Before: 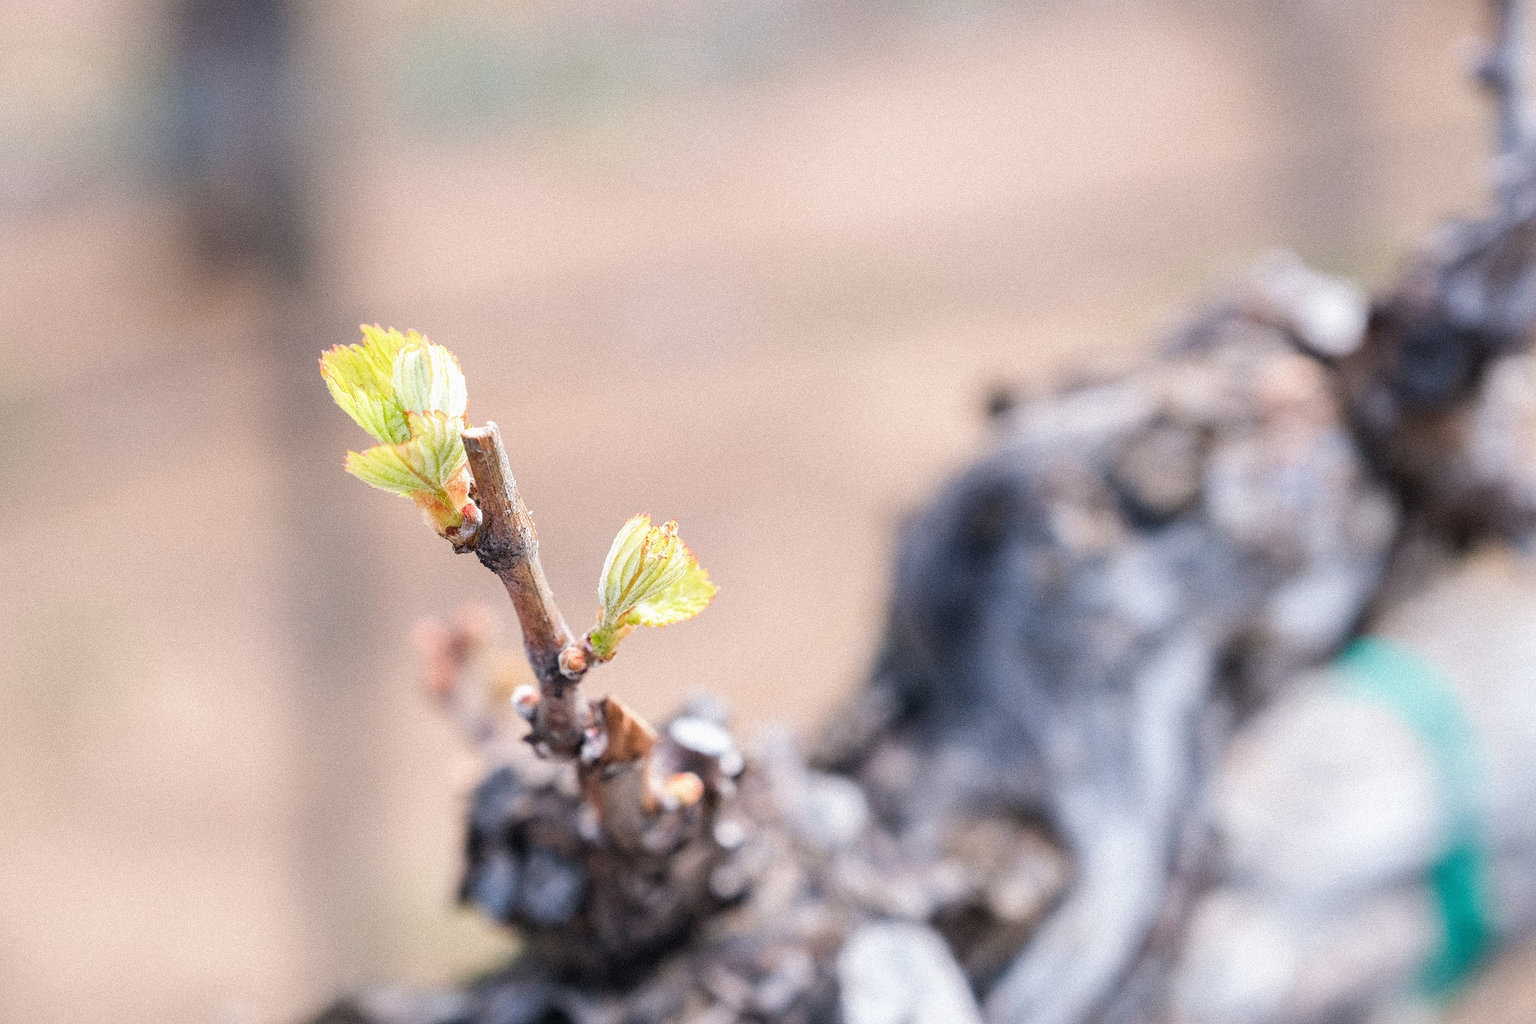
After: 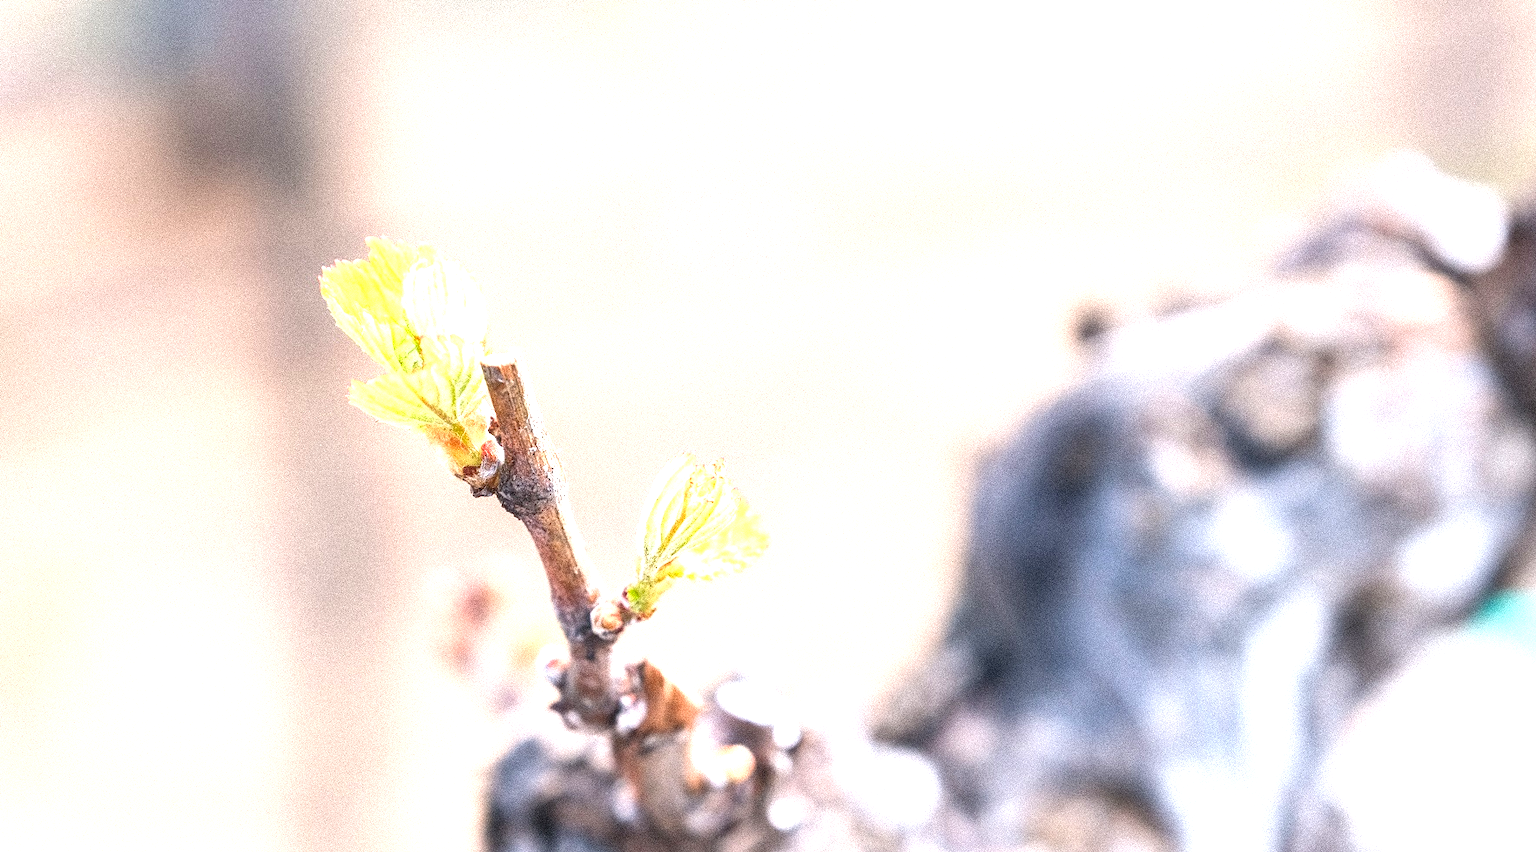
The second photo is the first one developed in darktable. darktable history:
exposure: black level correction 0, exposure 1.095 EV, compensate highlight preservation false
crop and rotate: left 2.475%, top 11.311%, right 9.322%, bottom 15.235%
shadows and highlights: shadows 19.87, highlights -20.4, soften with gaussian
local contrast: detail 109%
